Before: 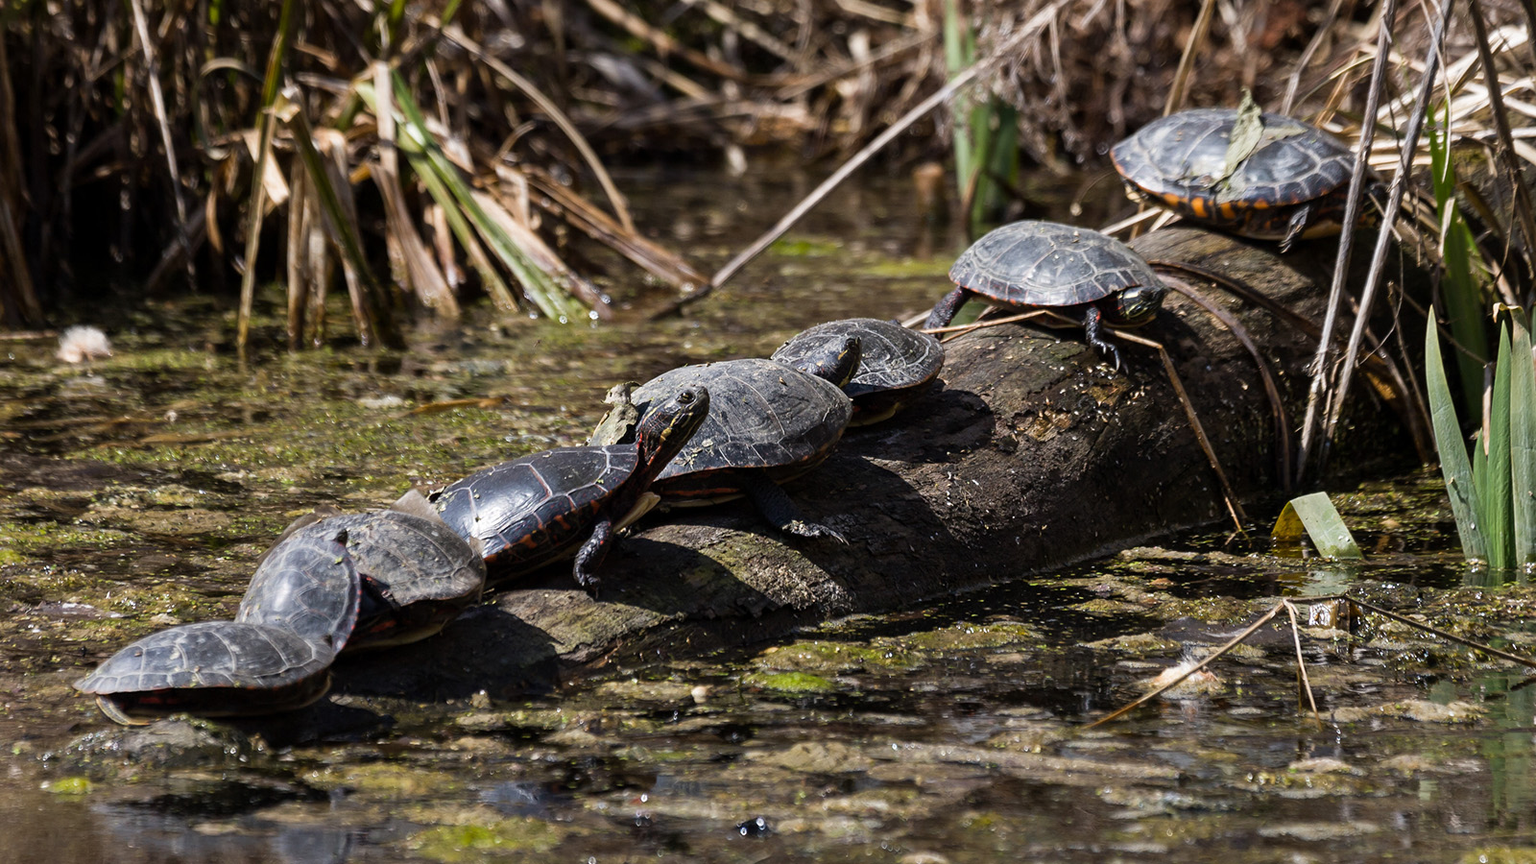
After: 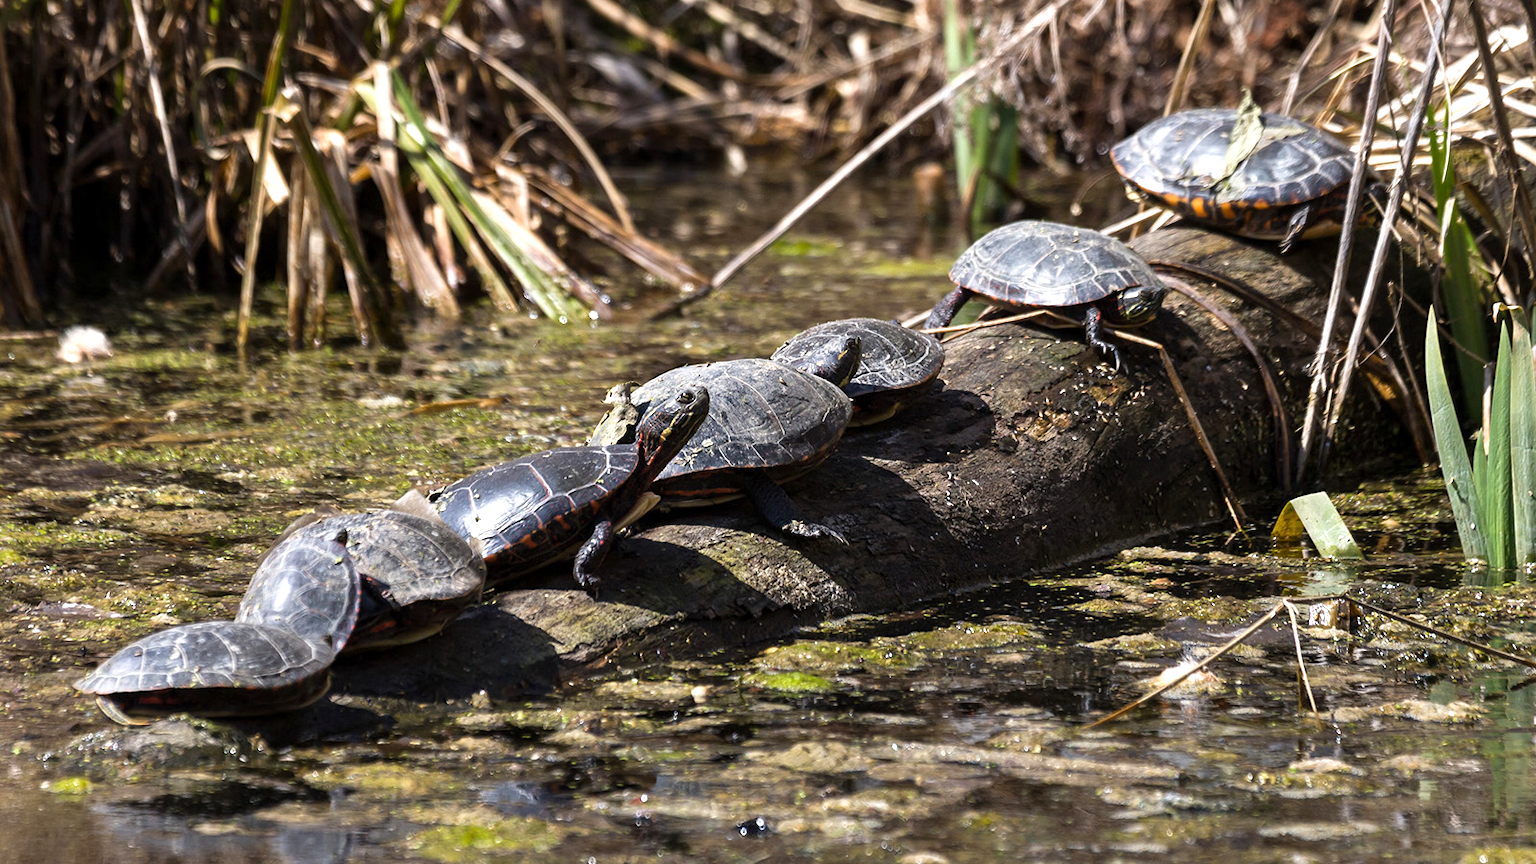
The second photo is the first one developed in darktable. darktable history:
exposure "Extra Printing Brightness": exposure 0.636 EV, compensate highlight preservation false
